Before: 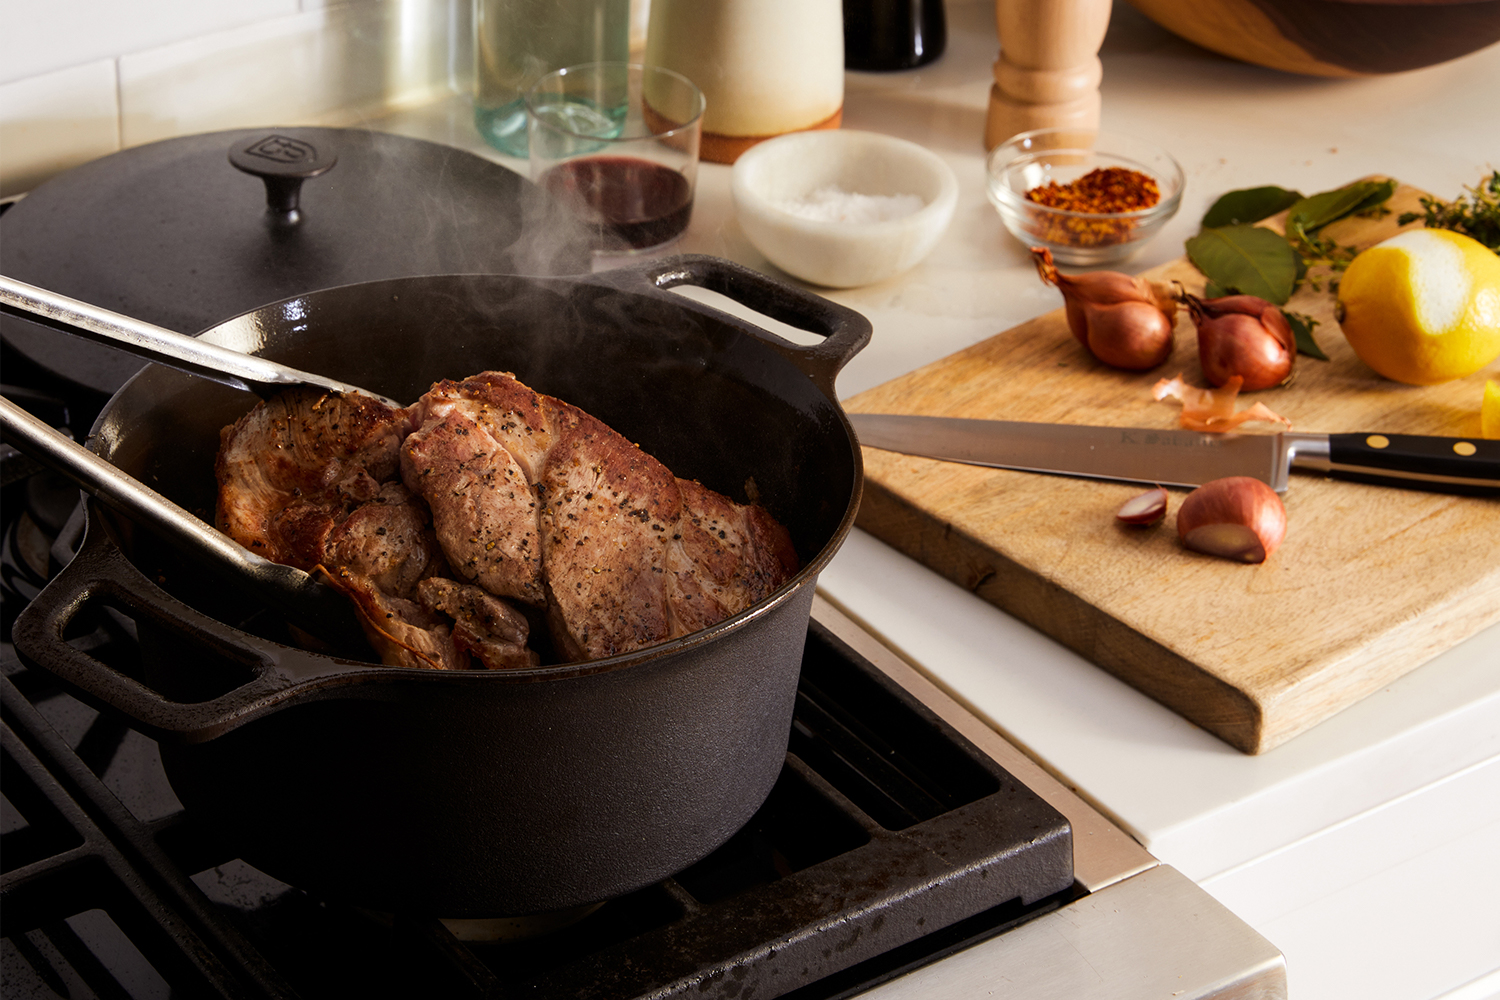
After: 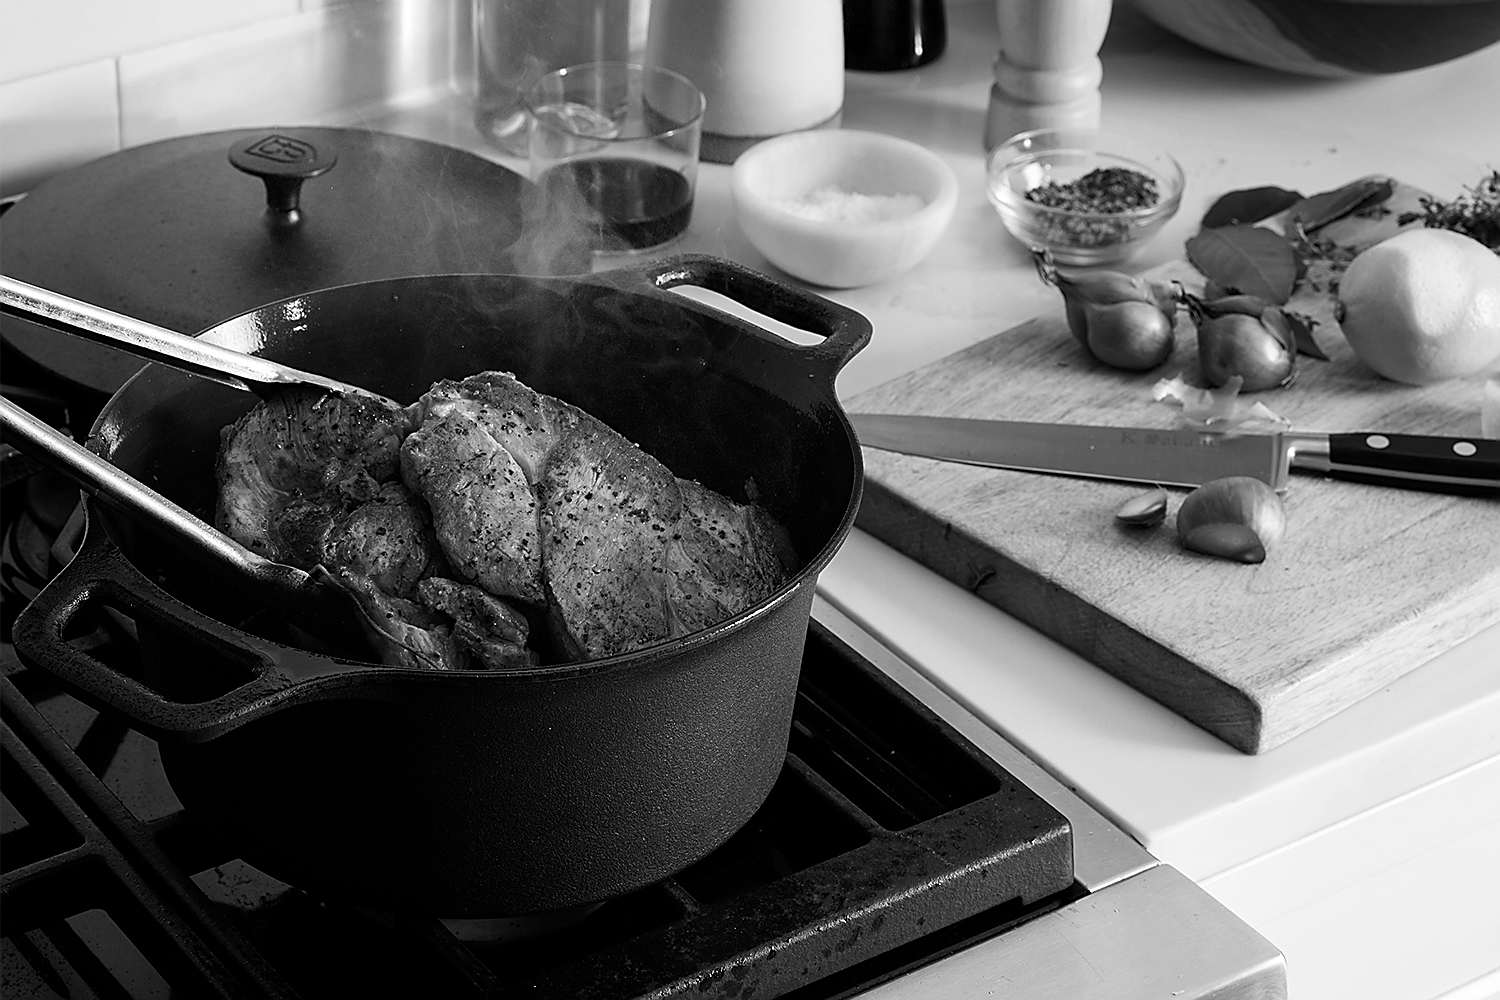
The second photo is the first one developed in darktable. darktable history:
monochrome: on, module defaults
sharpen: radius 1.4, amount 1.25, threshold 0.7
